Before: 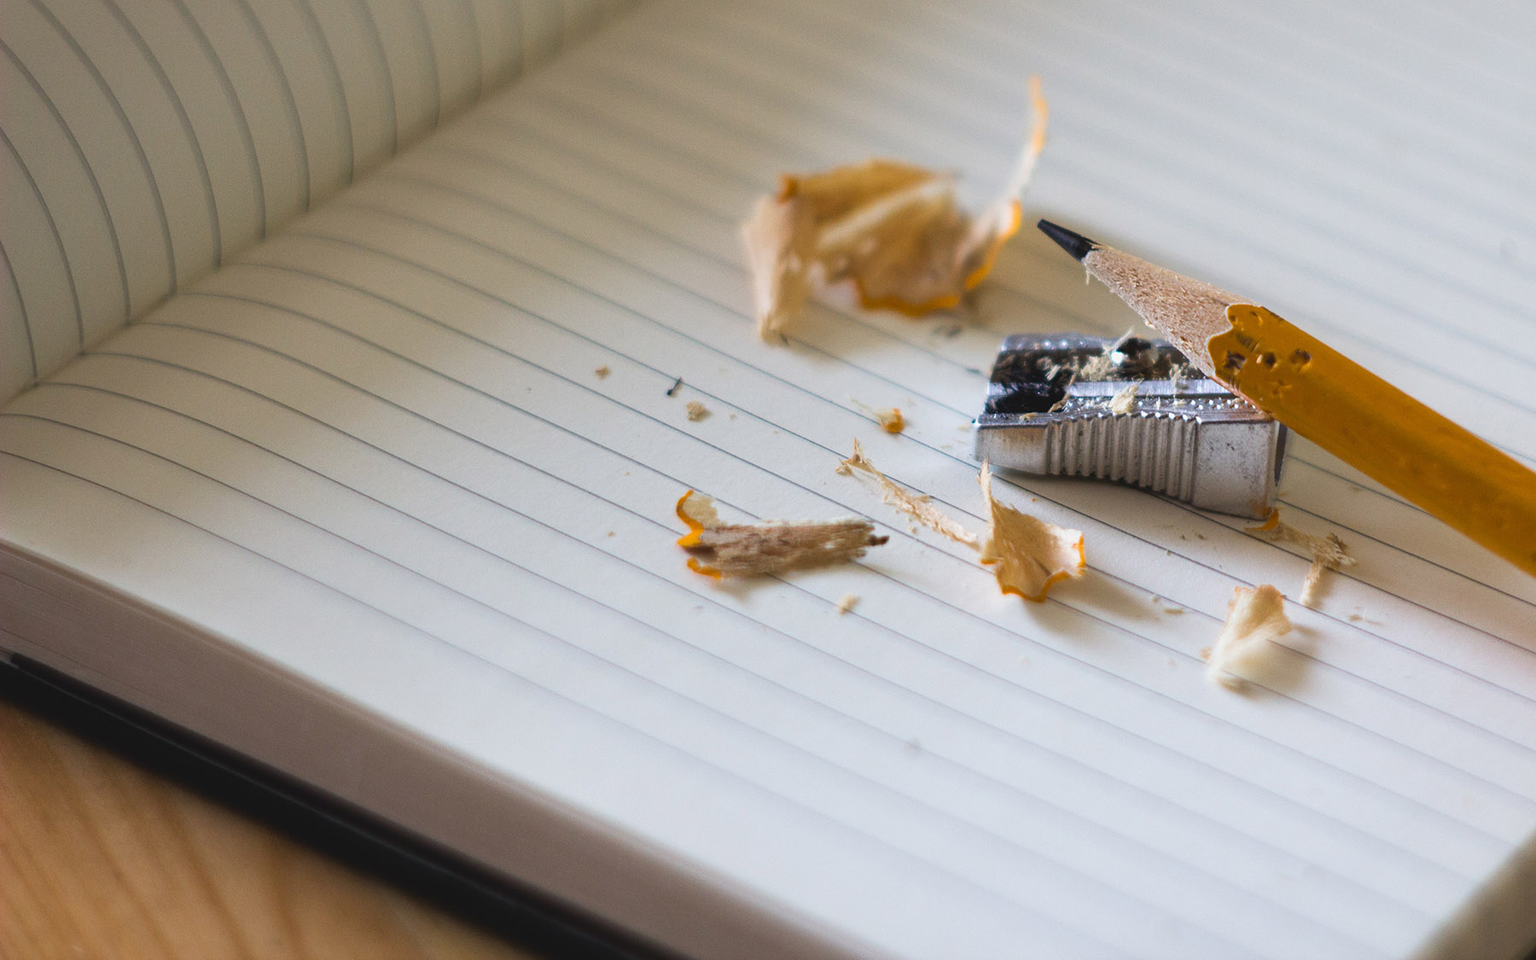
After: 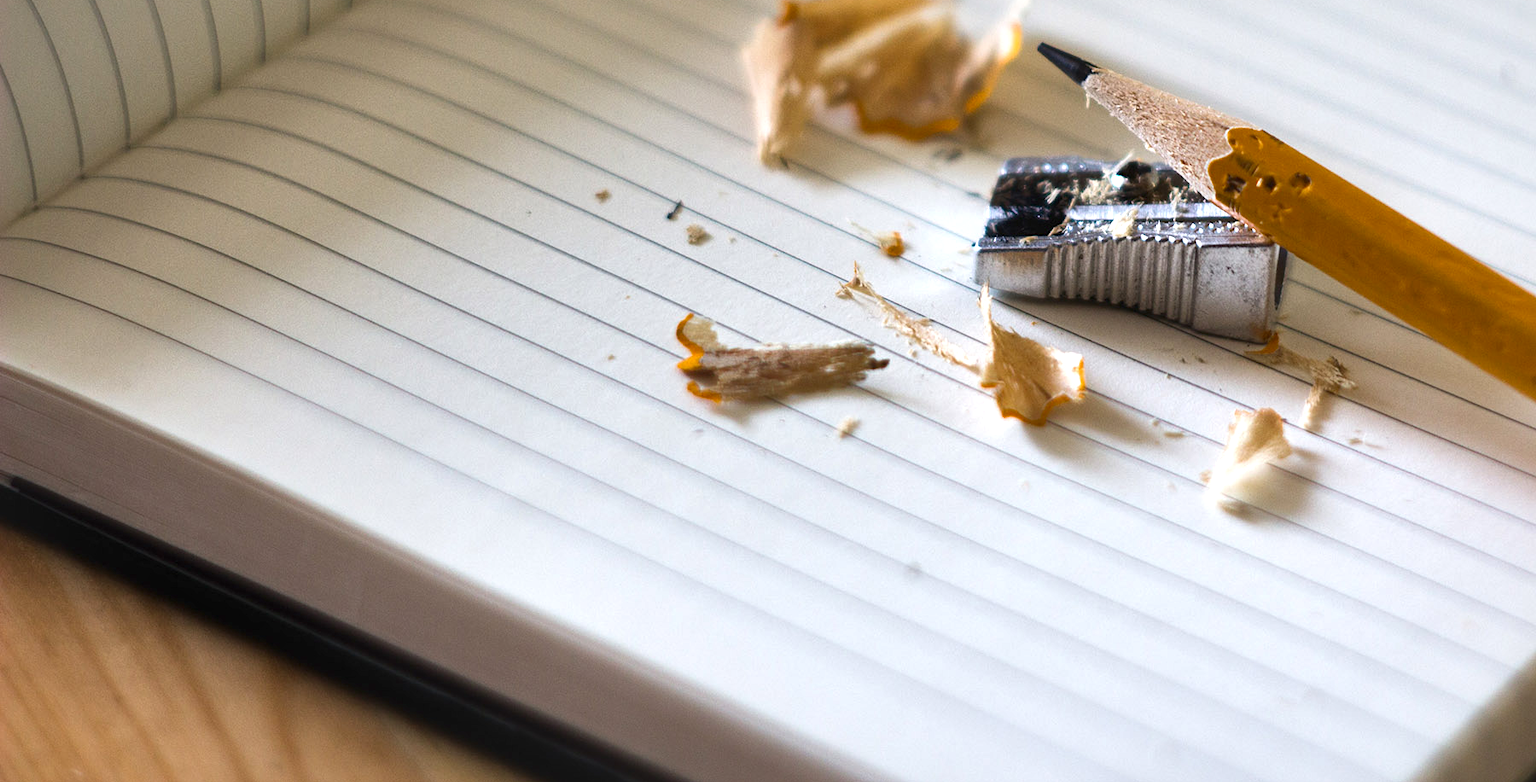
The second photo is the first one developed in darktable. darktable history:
exposure: black level correction 0, exposure 0.3 EV, compensate highlight preservation false
crop and rotate: top 18.483%
local contrast: mode bilateral grid, contrast 99, coarseness 100, detail 165%, midtone range 0.2
